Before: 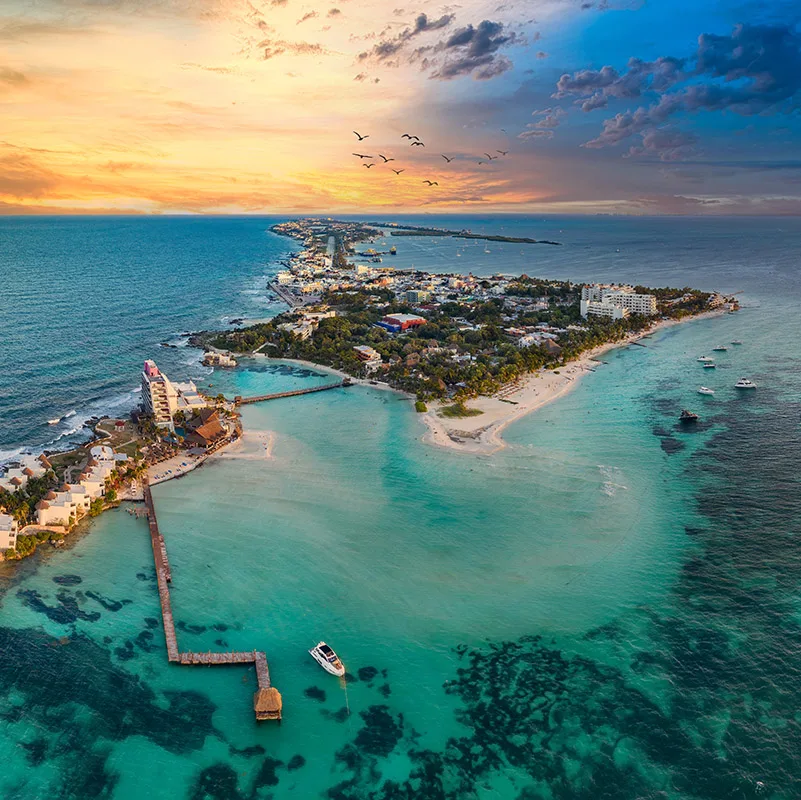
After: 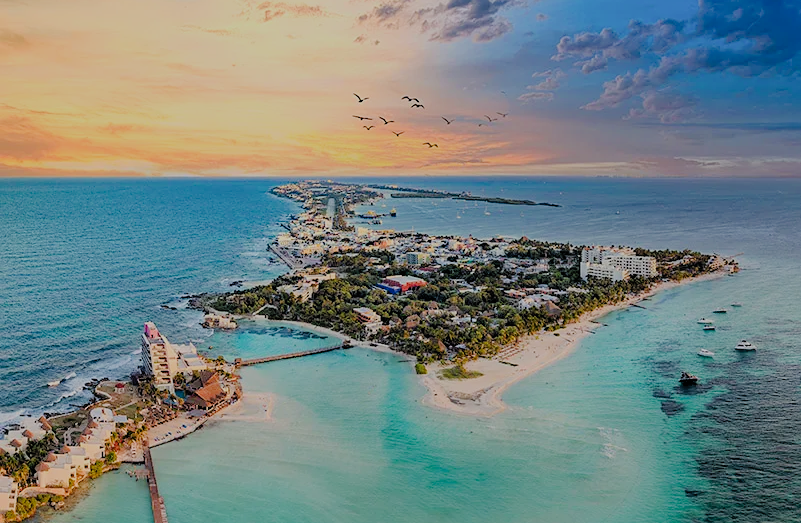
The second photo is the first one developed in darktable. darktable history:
tone curve: curves: ch0 [(0, 0) (0.915, 0.89) (1, 1)], color space Lab, independent channels, preserve colors none
filmic rgb: black relative exposure -4.45 EV, white relative exposure 6.57 EV, hardness 1.92, contrast 0.505, iterations of high-quality reconstruction 0
crop and rotate: top 4.814%, bottom 29.741%
sharpen: amount 0.218
exposure: compensate highlight preservation false
contrast brightness saturation: contrast 0.199, brightness 0.161, saturation 0.226
